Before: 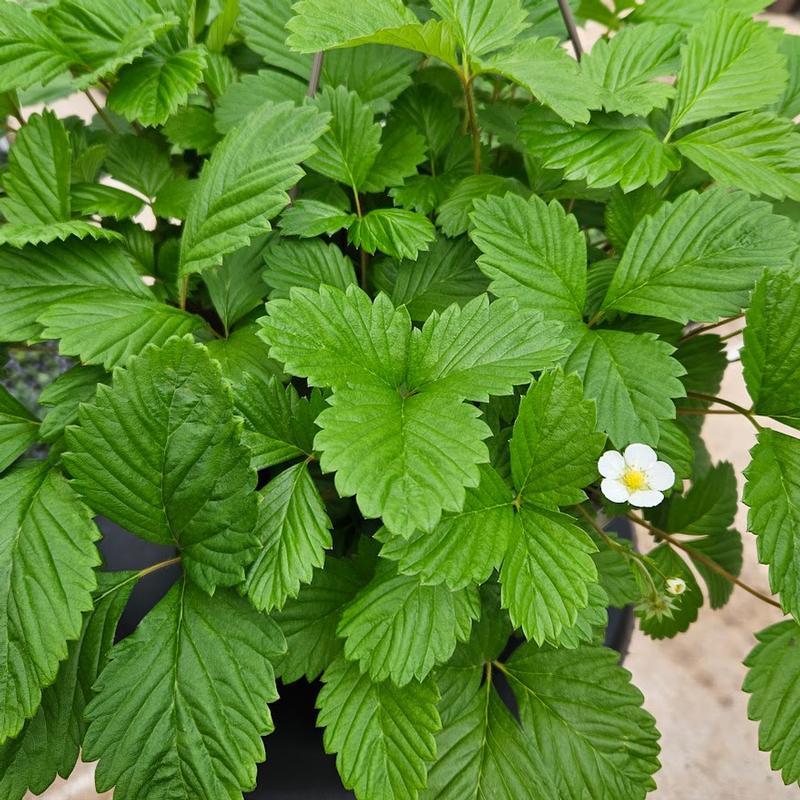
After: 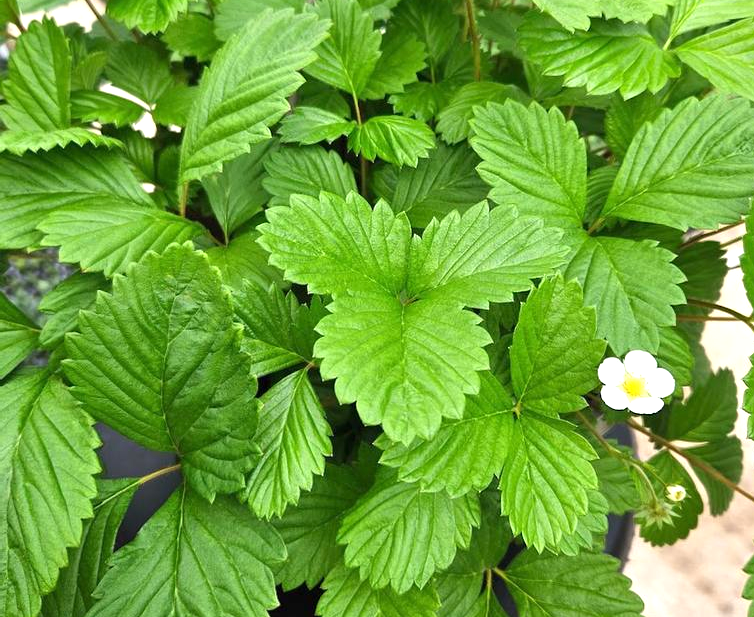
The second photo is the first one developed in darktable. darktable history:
exposure: black level correction 0, exposure 0.7 EV, compensate exposure bias true, compensate highlight preservation false
crop and rotate: angle 0.03°, top 11.643%, right 5.651%, bottom 11.189%
